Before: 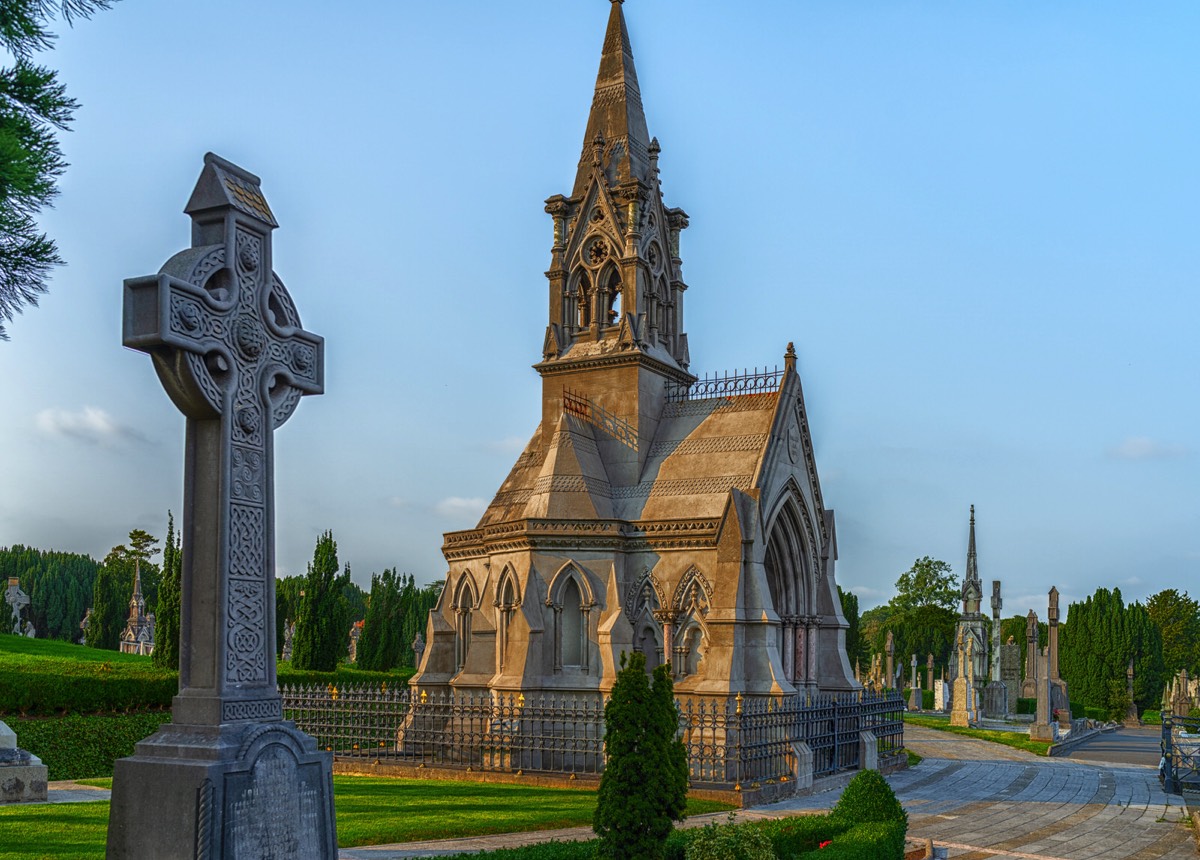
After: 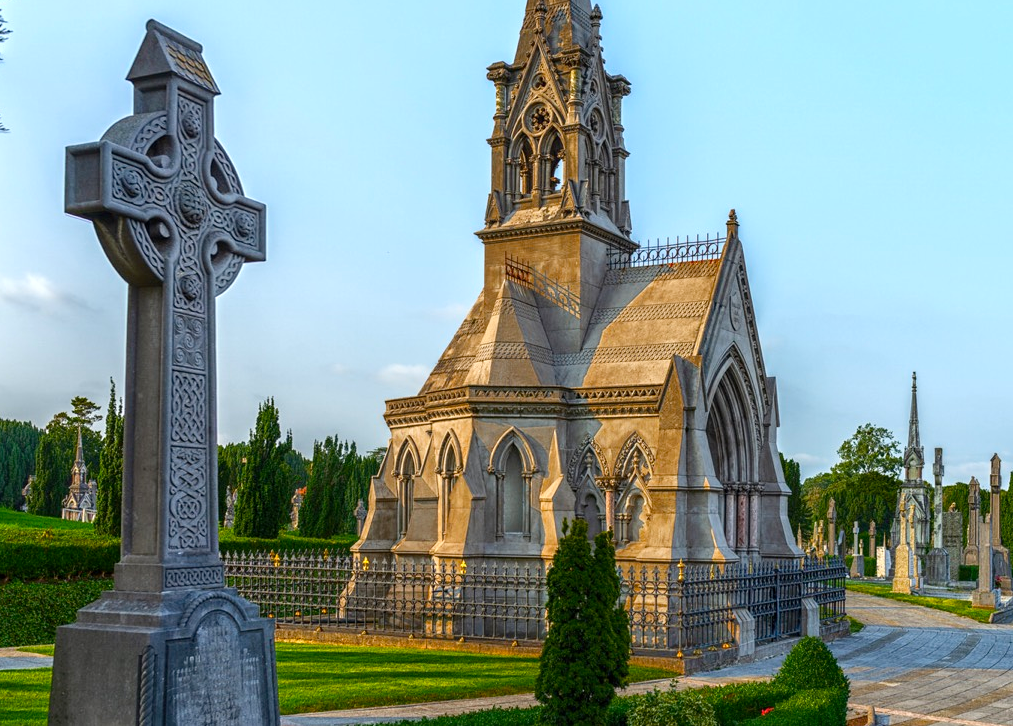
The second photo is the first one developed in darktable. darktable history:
crop and rotate: left 4.842%, top 15.51%, right 10.668%
tone equalizer: -8 EV -0.417 EV, -7 EV -0.389 EV, -6 EV -0.333 EV, -5 EV -0.222 EV, -3 EV 0.222 EV, -2 EV 0.333 EV, -1 EV 0.389 EV, +0 EV 0.417 EV, edges refinement/feathering 500, mask exposure compensation -1.57 EV, preserve details no
color balance rgb: perceptual saturation grading › global saturation 10%, global vibrance 10%
